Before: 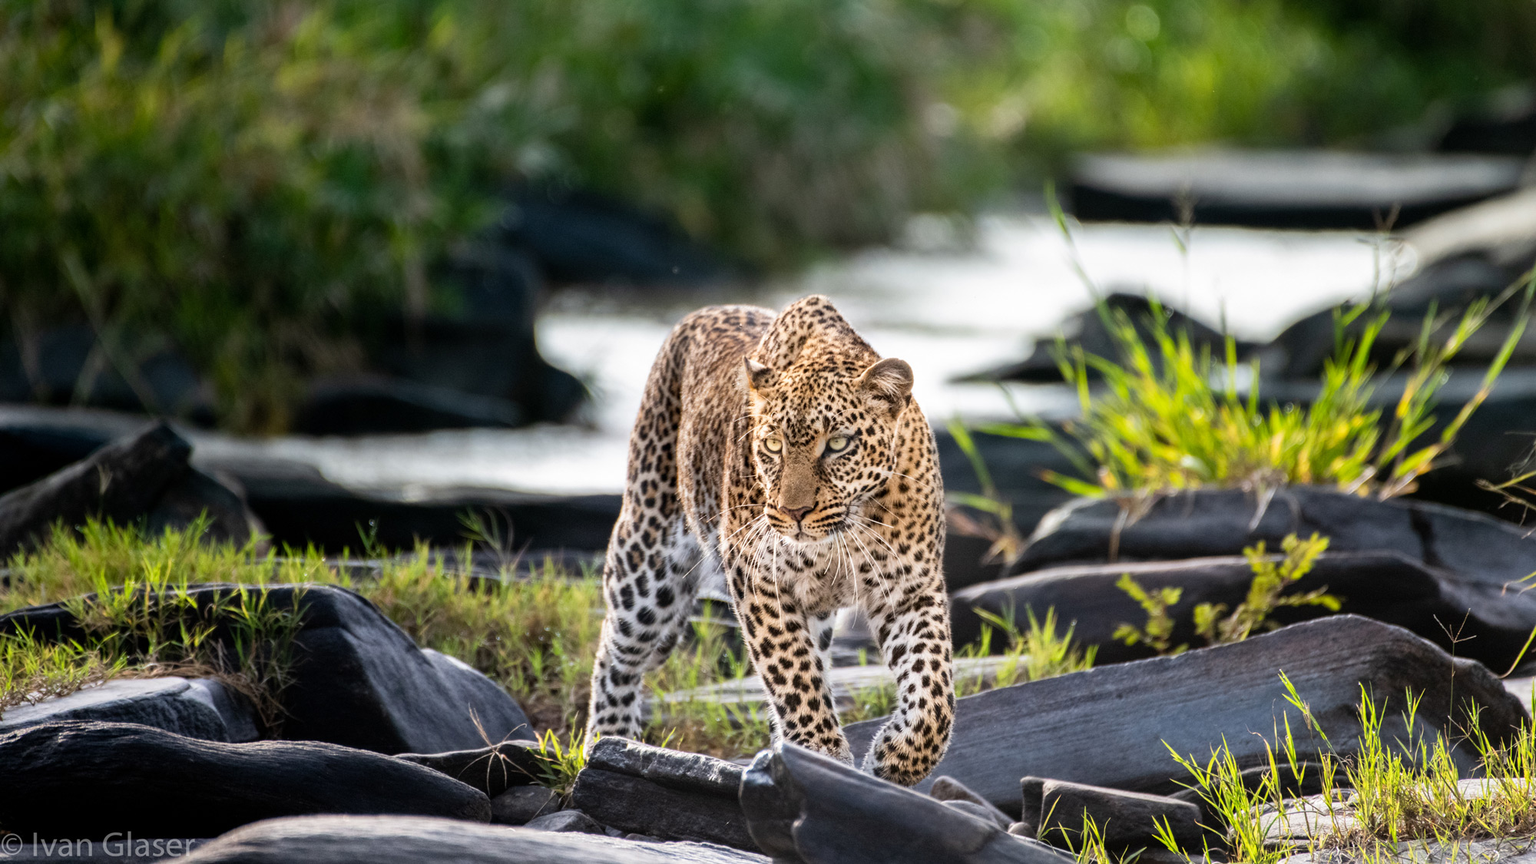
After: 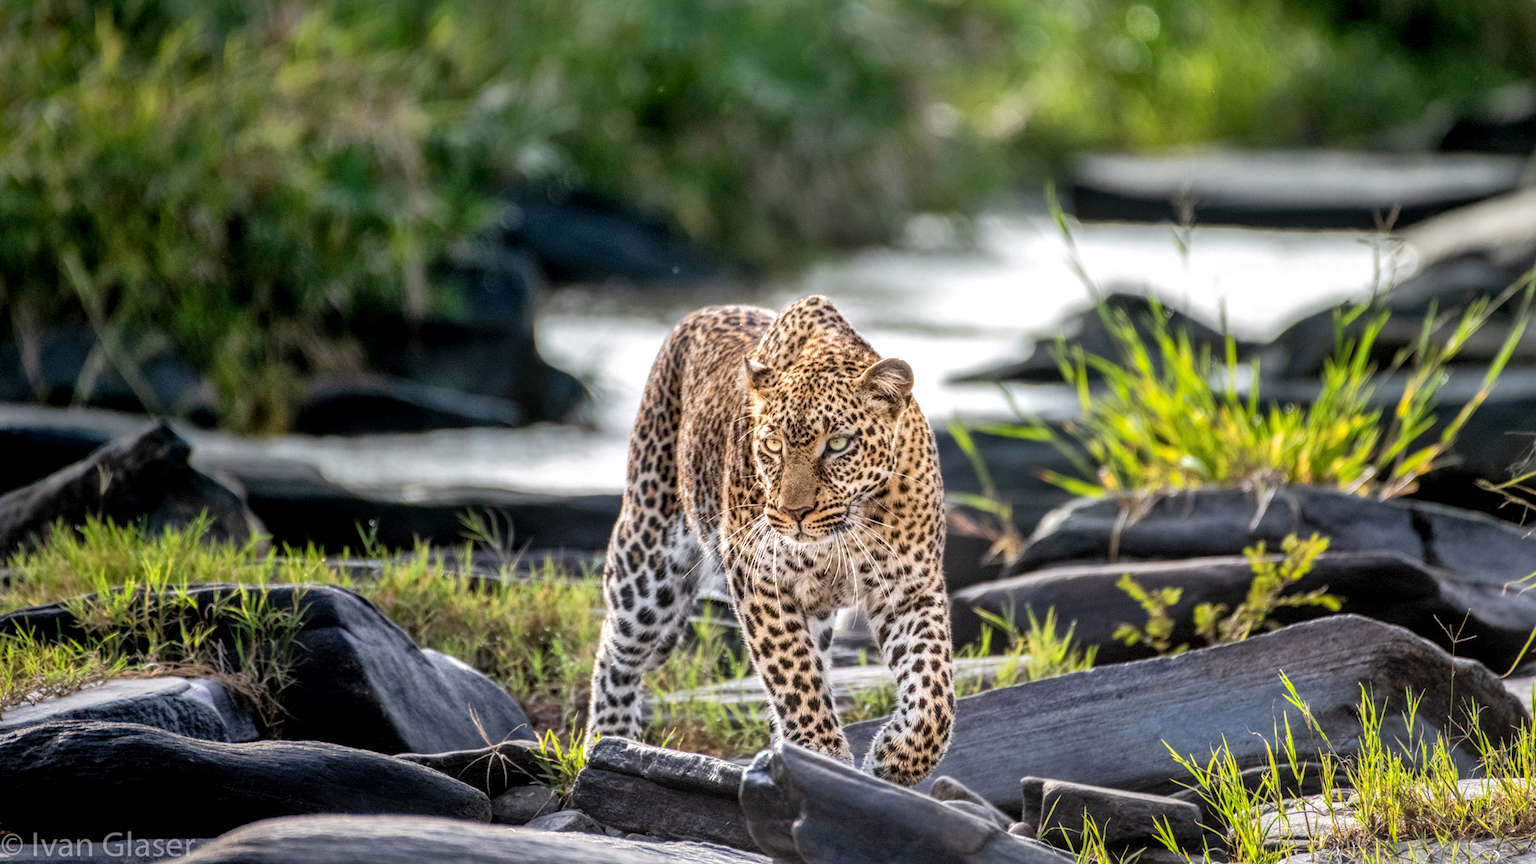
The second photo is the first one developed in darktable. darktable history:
shadows and highlights: on, module defaults
local contrast: highlights 63%, detail 143%, midtone range 0.424
